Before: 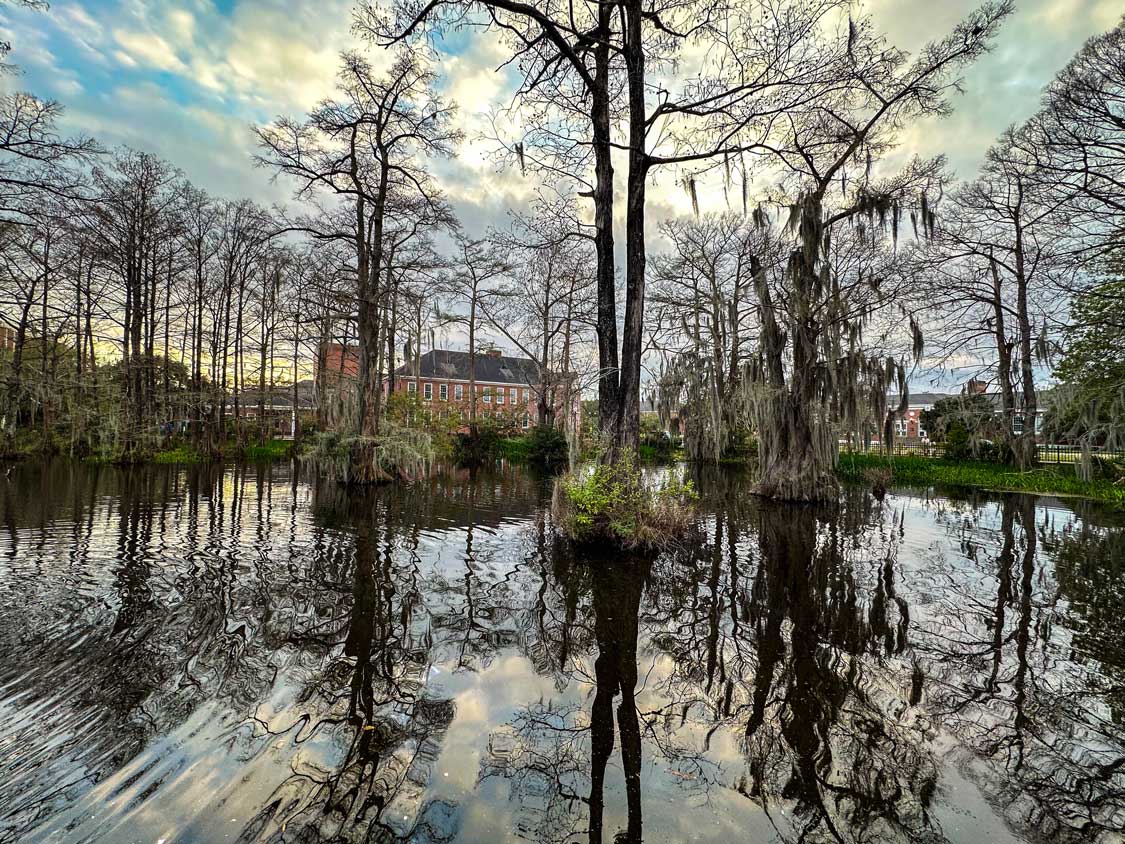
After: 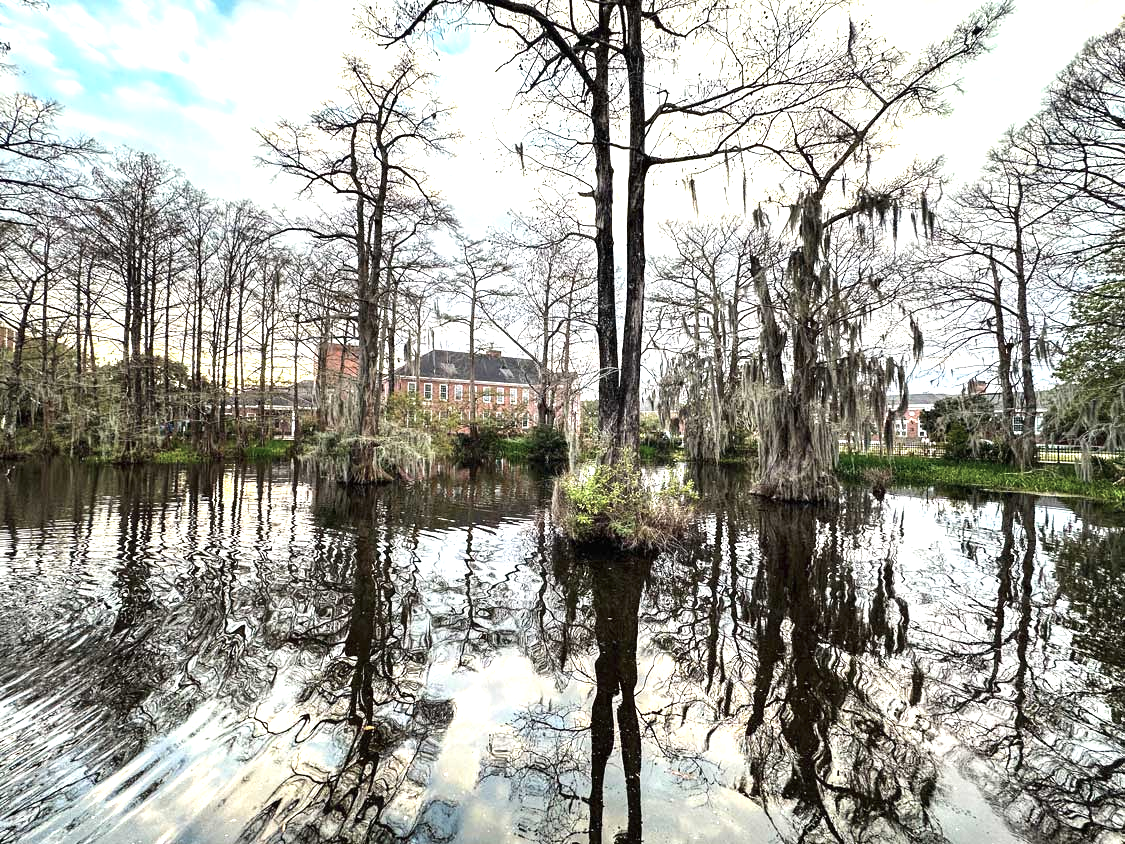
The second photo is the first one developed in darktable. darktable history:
contrast brightness saturation: contrast 0.096, saturation -0.284
exposure: black level correction 0, exposure 1.275 EV, compensate exposure bias true, compensate highlight preservation false
